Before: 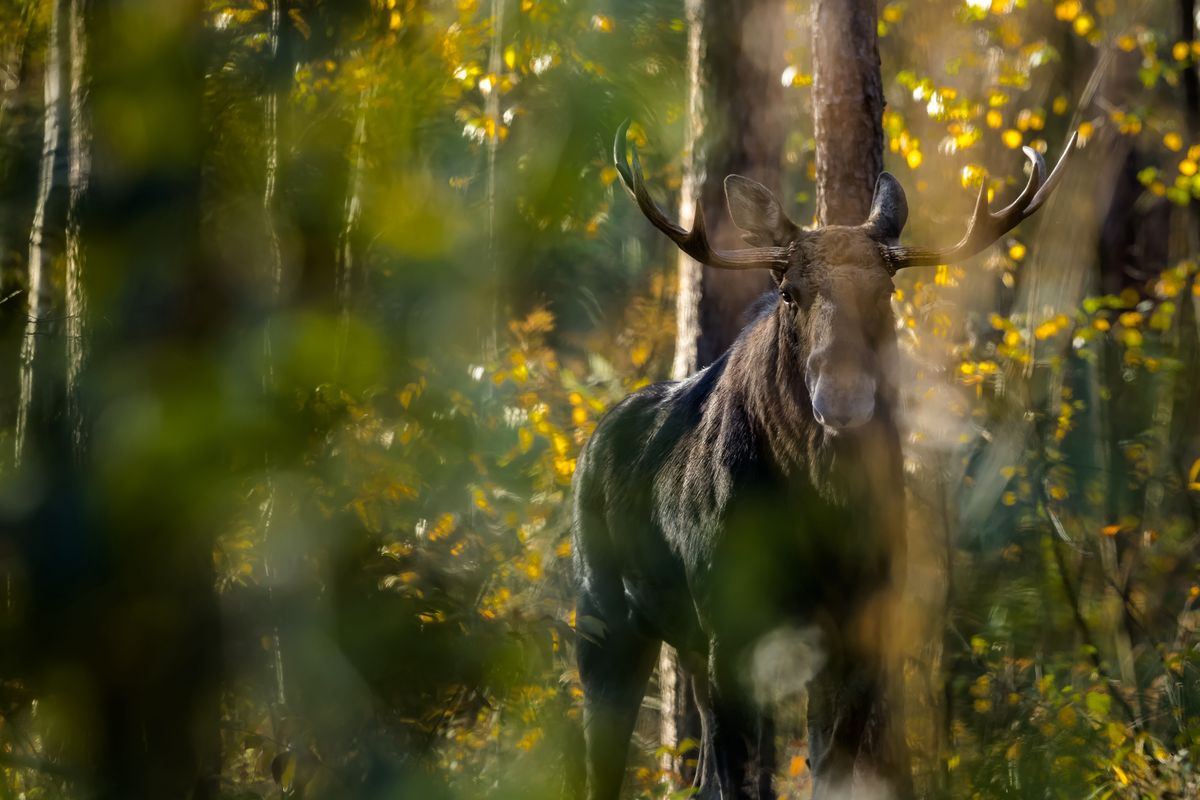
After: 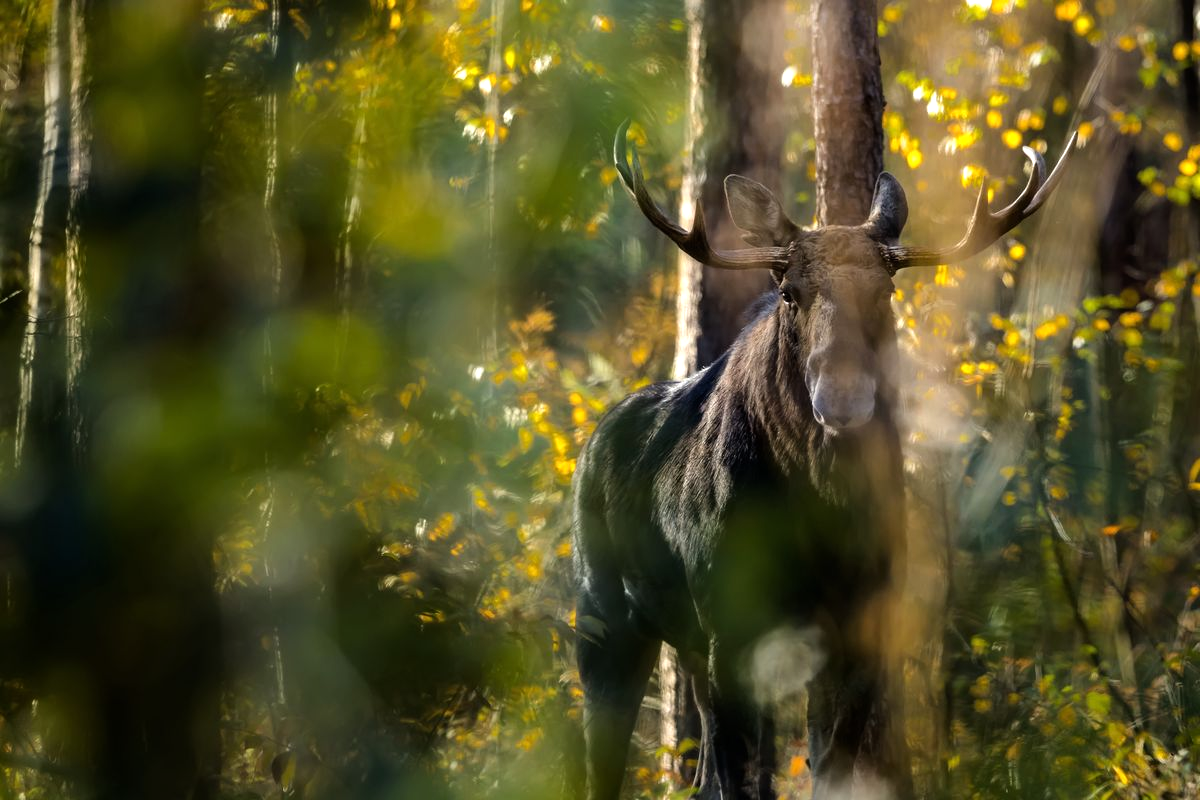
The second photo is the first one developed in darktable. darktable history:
tone equalizer: -8 EV -0.451 EV, -7 EV -0.419 EV, -6 EV -0.304 EV, -5 EV -0.223 EV, -3 EV 0.206 EV, -2 EV 0.353 EV, -1 EV 0.387 EV, +0 EV 0.447 EV
